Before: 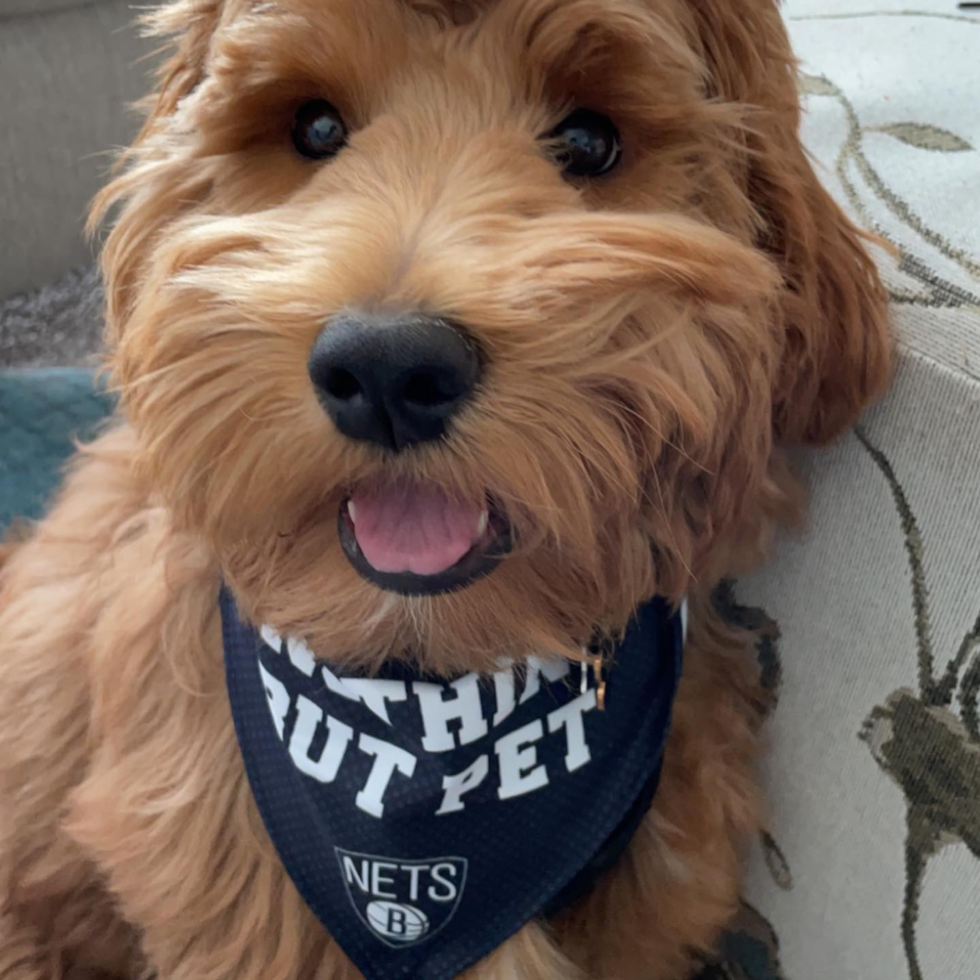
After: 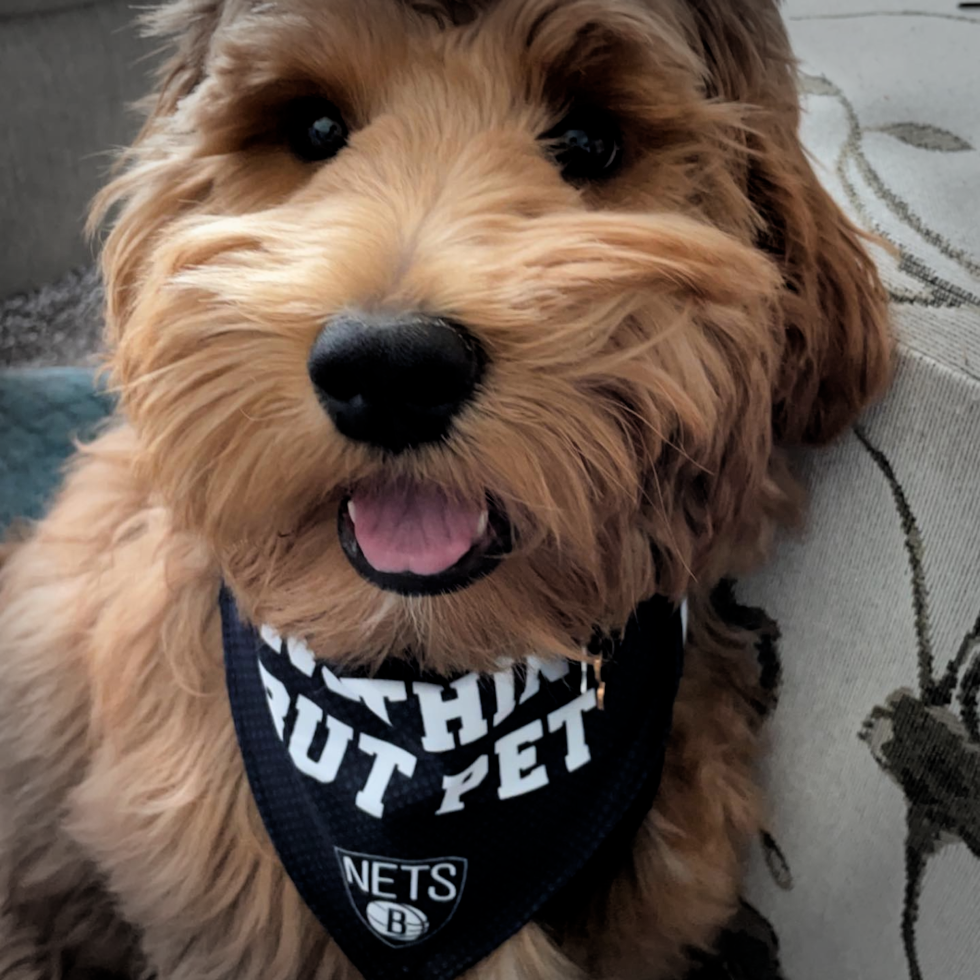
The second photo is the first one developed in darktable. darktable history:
filmic rgb: black relative exposure -6.3 EV, white relative exposure 2.79 EV, target black luminance 0%, hardness 4.6, latitude 68.14%, contrast 1.295, shadows ↔ highlights balance -3.47%
vignetting: fall-off start 88%, fall-off radius 23.93%
